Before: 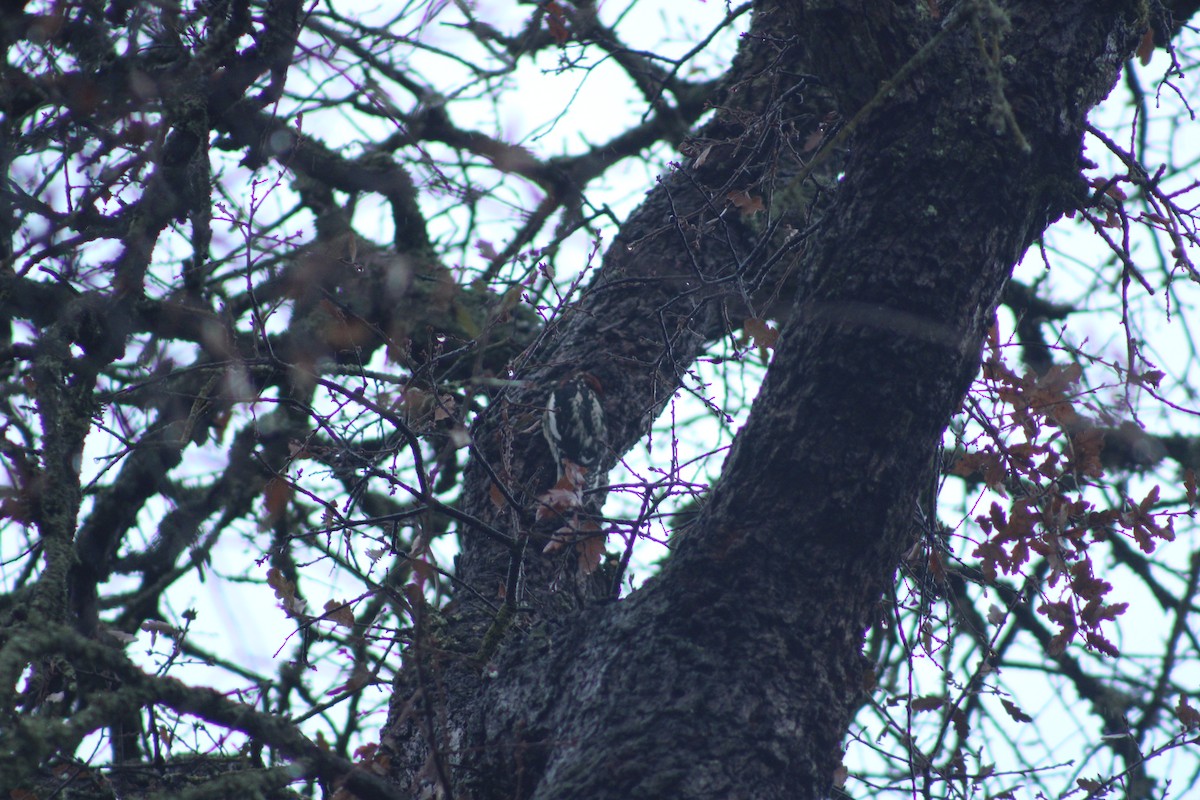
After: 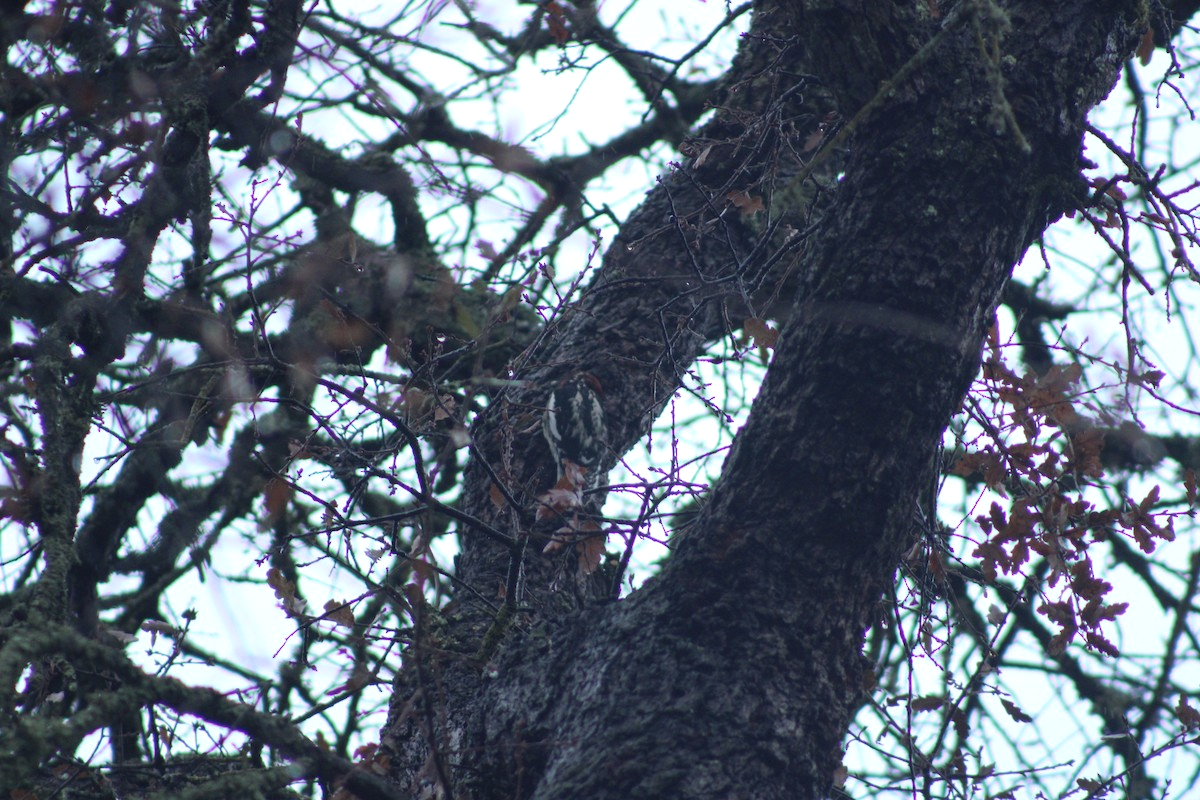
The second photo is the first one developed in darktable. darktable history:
local contrast: highlights 103%, shadows 102%, detail 119%, midtone range 0.2
